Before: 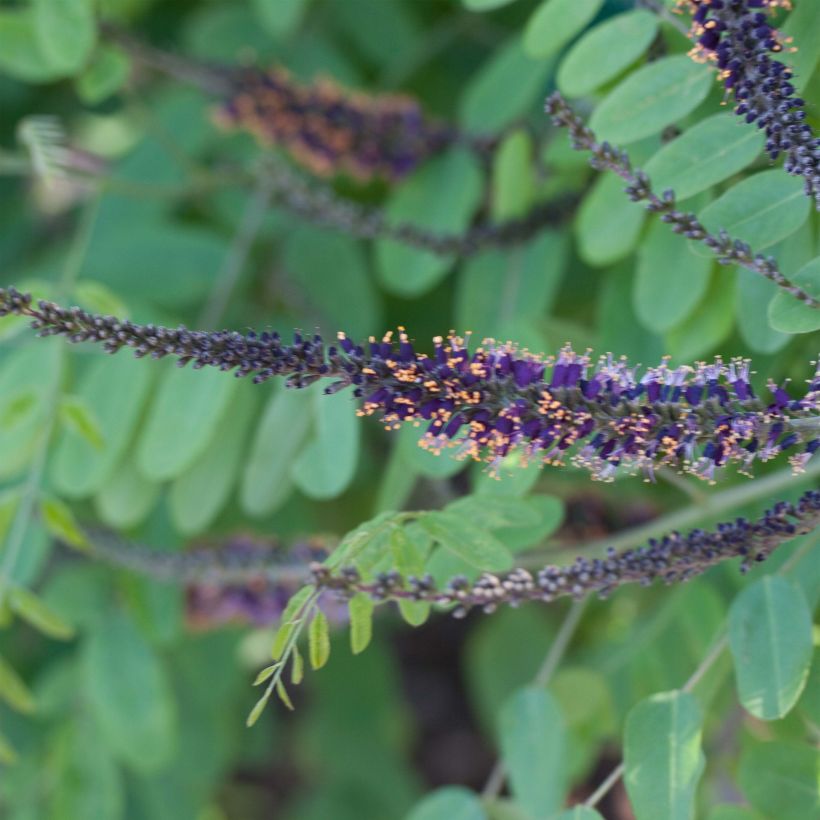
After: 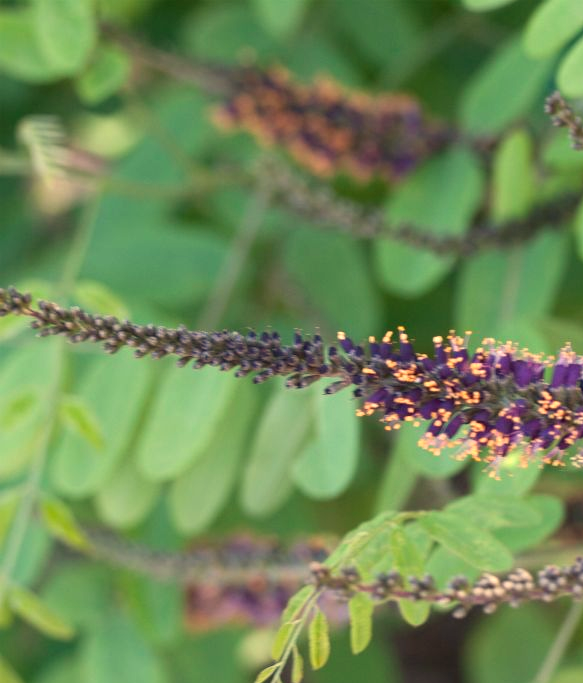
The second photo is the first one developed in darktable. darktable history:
exposure: exposure 0.367 EV, compensate highlight preservation false
crop: right 28.885%, bottom 16.626%
white balance: red 1.123, blue 0.83
